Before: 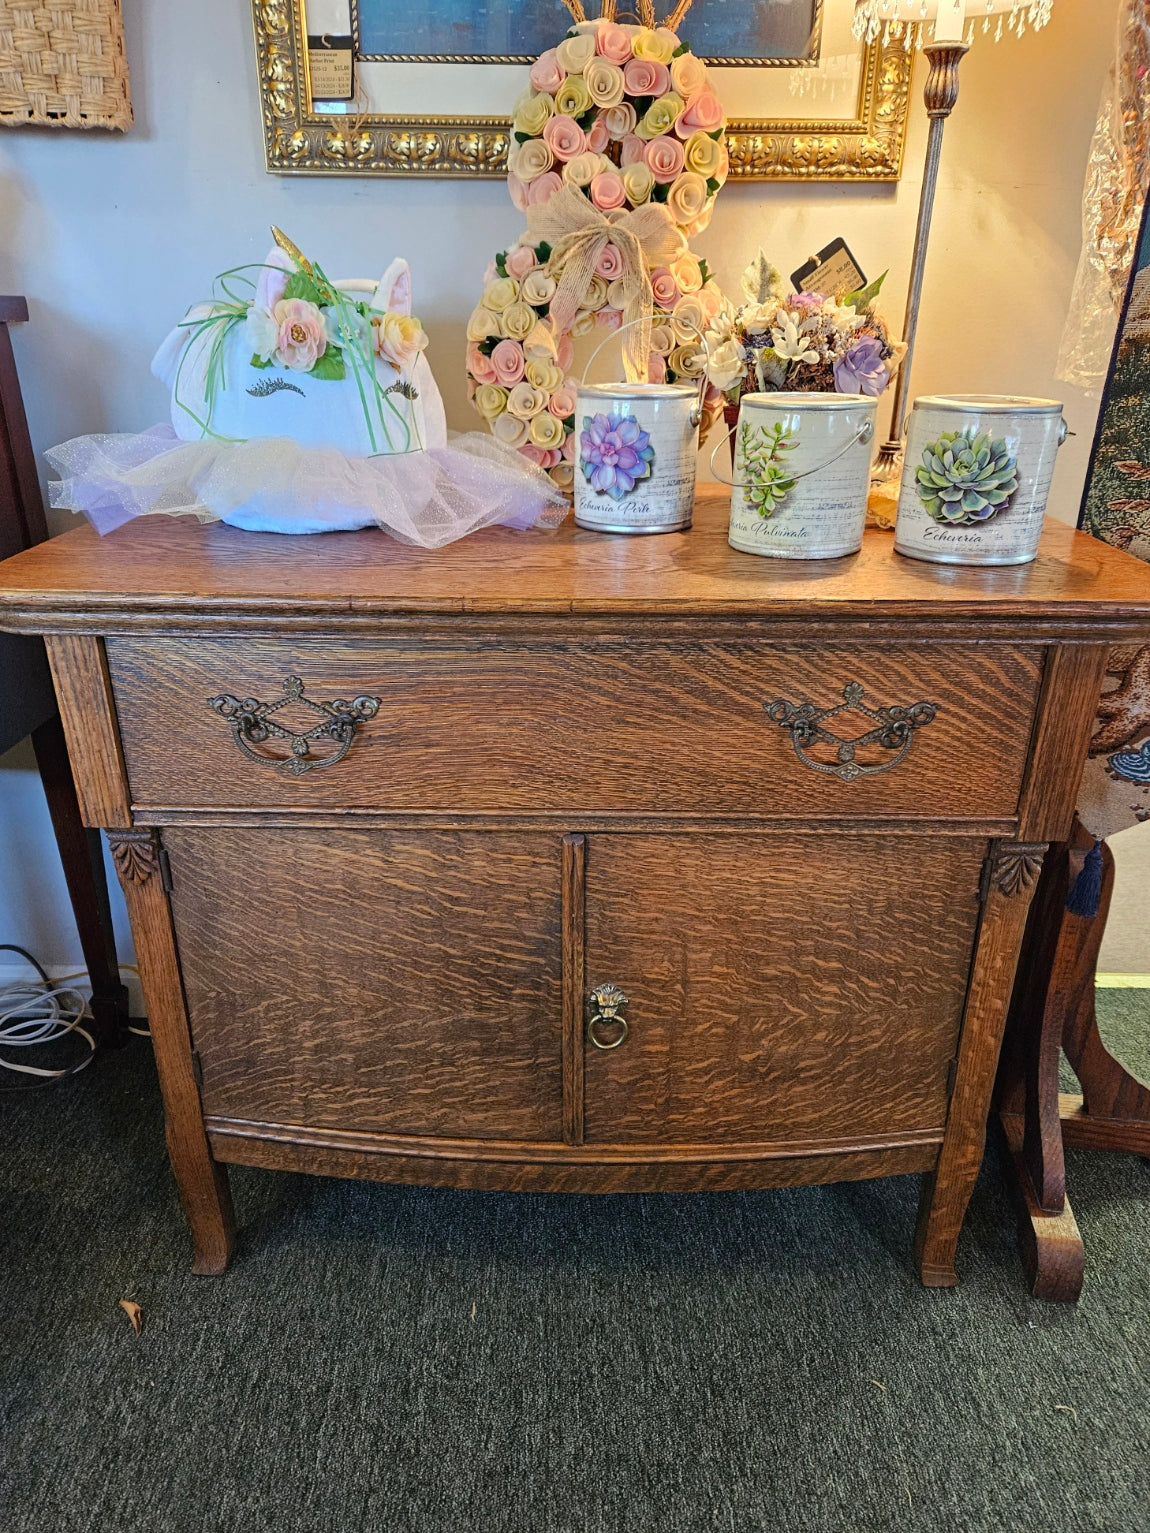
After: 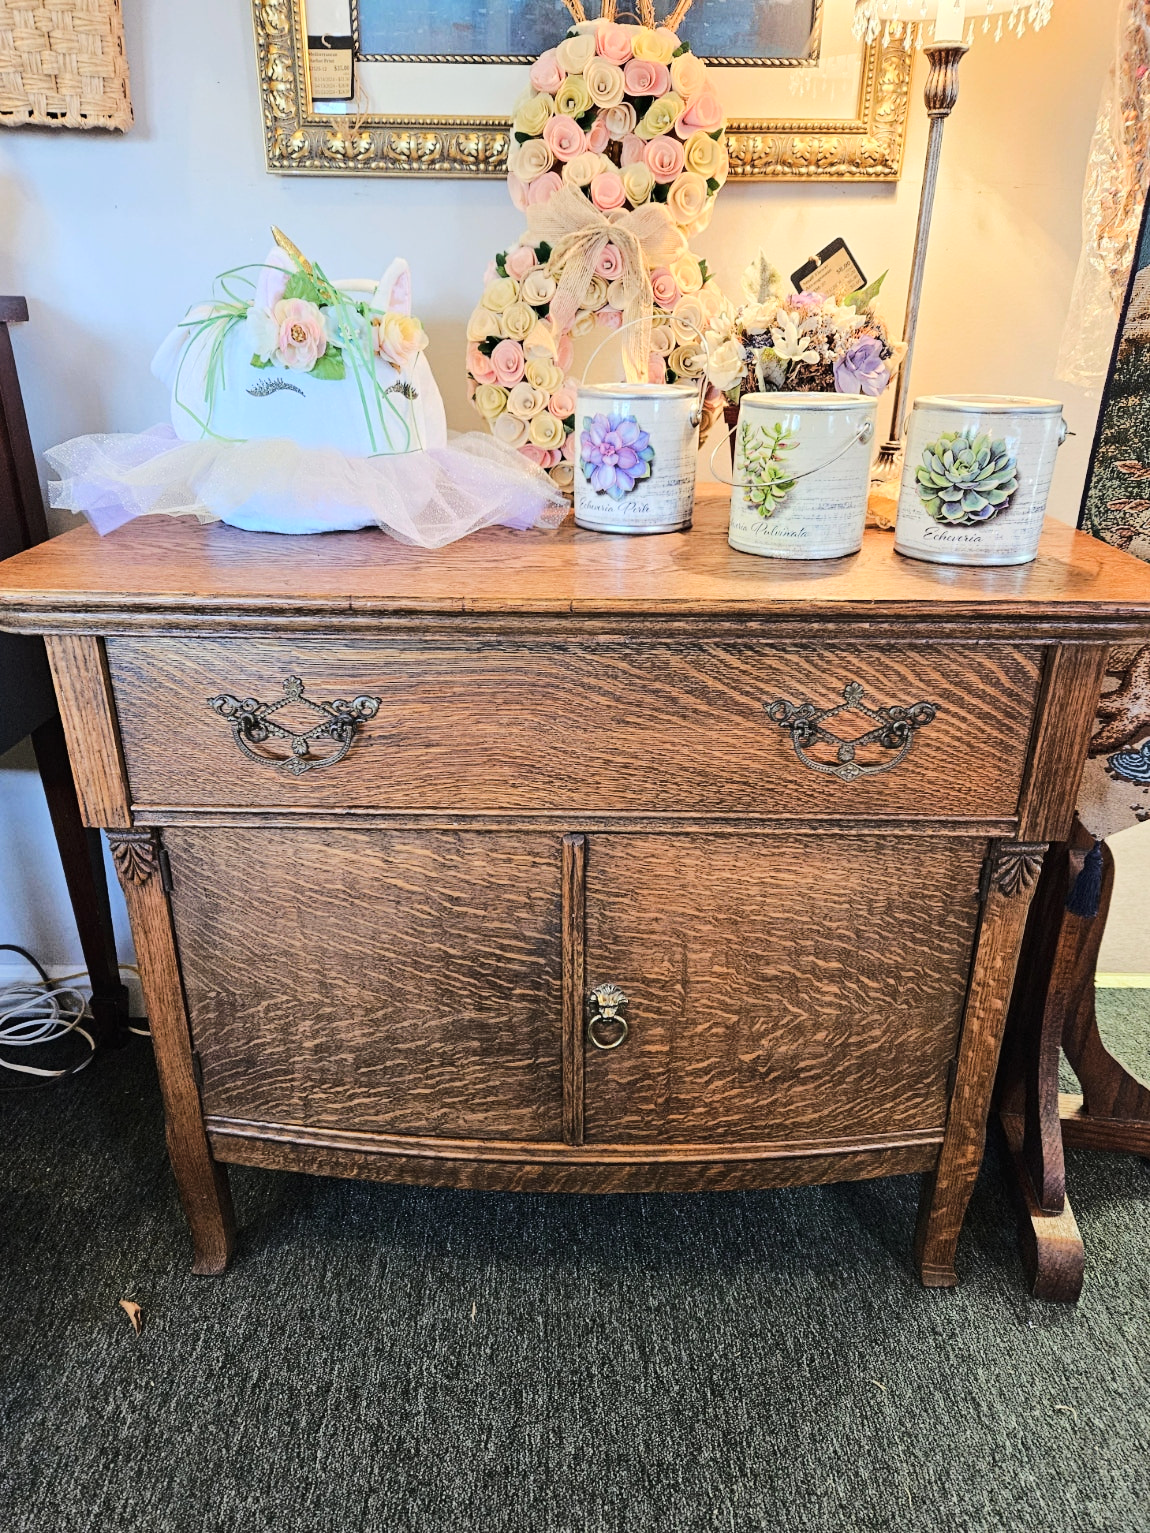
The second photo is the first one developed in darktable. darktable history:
contrast brightness saturation: contrast 0.062, brightness -0.01, saturation -0.25
tone curve: curves: ch0 [(0, 0) (0.21, 0.21) (0.43, 0.586) (0.65, 0.793) (1, 1)]; ch1 [(0, 0) (0.382, 0.447) (0.492, 0.484) (0.544, 0.547) (0.583, 0.578) (0.599, 0.595) (0.67, 0.673) (1, 1)]; ch2 [(0, 0) (0.411, 0.382) (0.492, 0.5) (0.531, 0.534) (0.56, 0.573) (0.599, 0.602) (0.696, 0.693) (1, 1)], color space Lab, linked channels, preserve colors none
